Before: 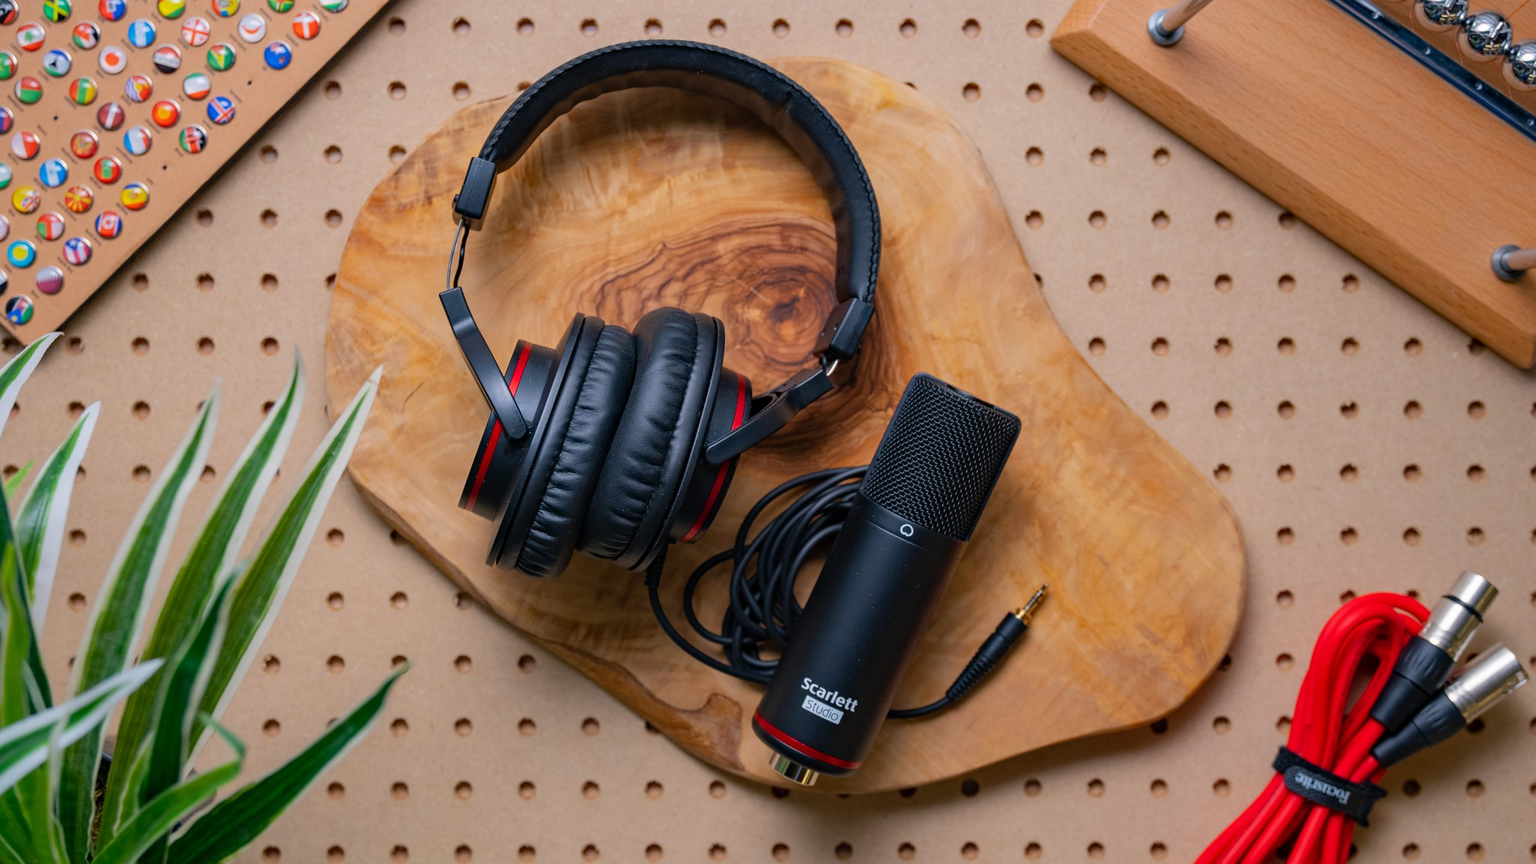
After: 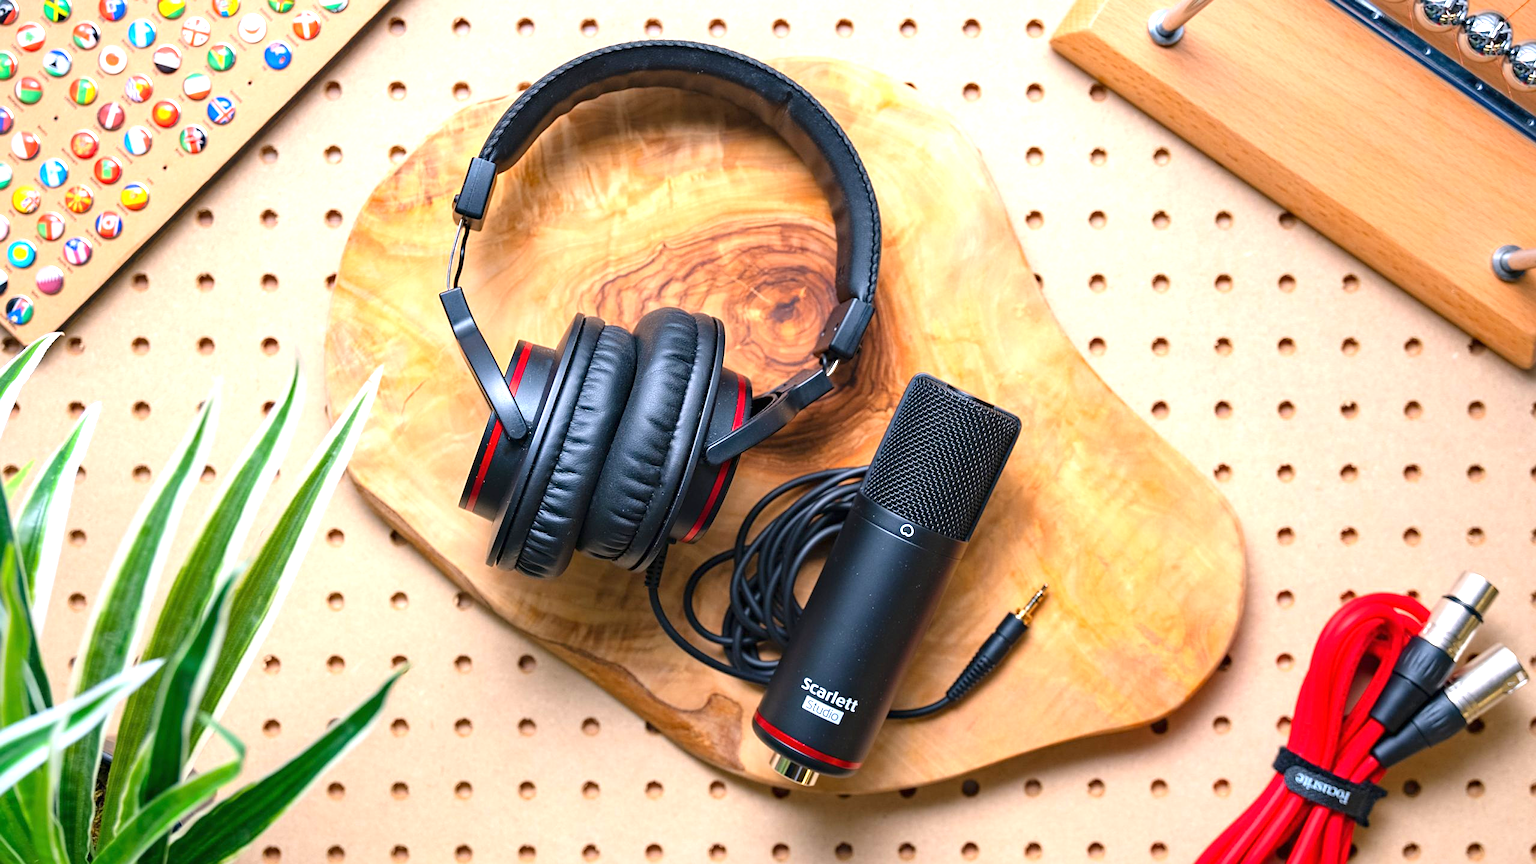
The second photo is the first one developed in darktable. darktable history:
sharpen: amount 0.2
exposure: black level correction 0, exposure 1.45 EV, compensate exposure bias true, compensate highlight preservation false
